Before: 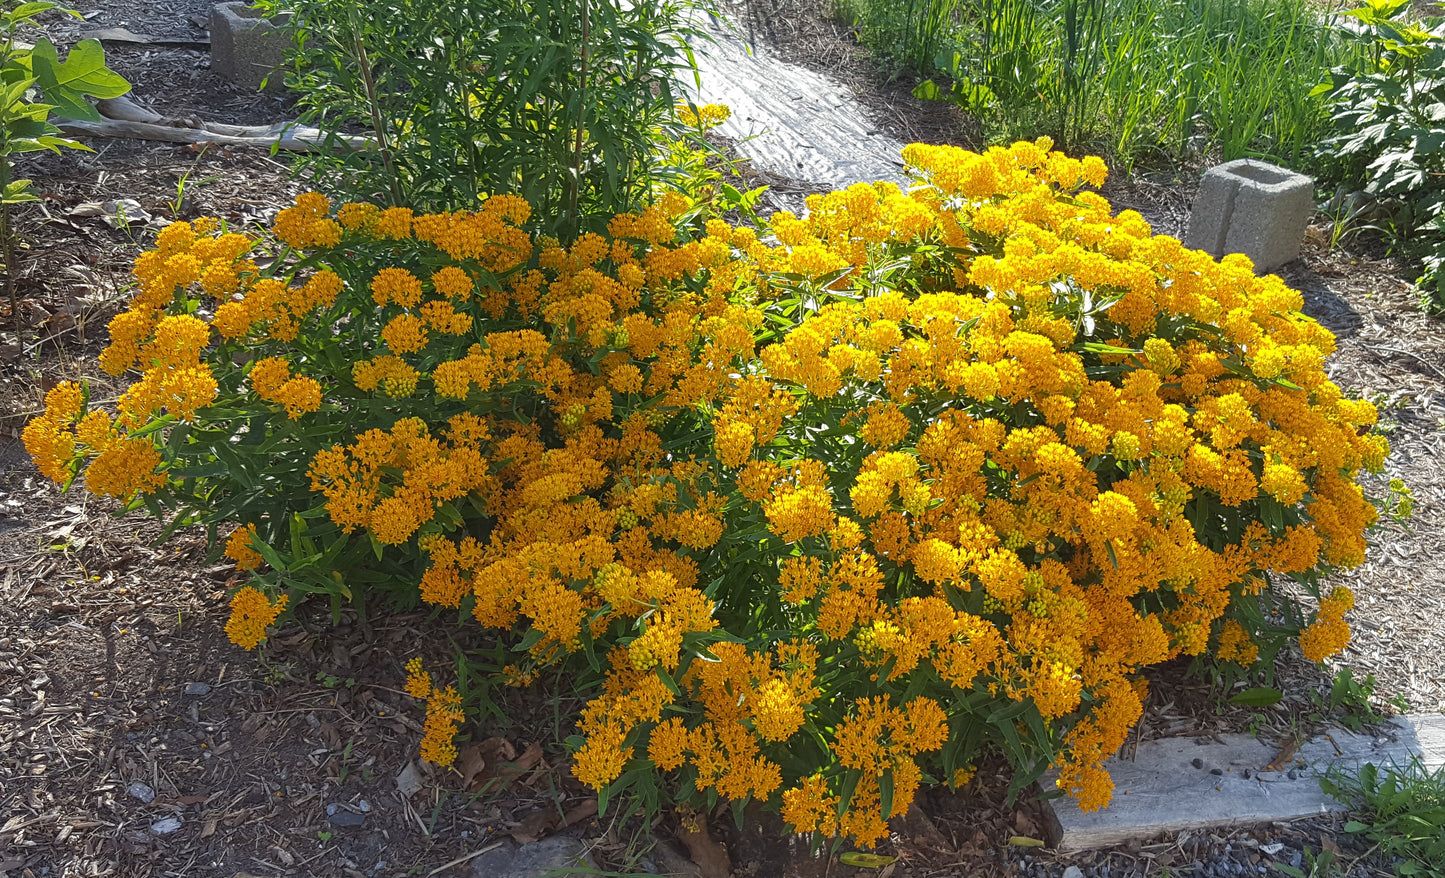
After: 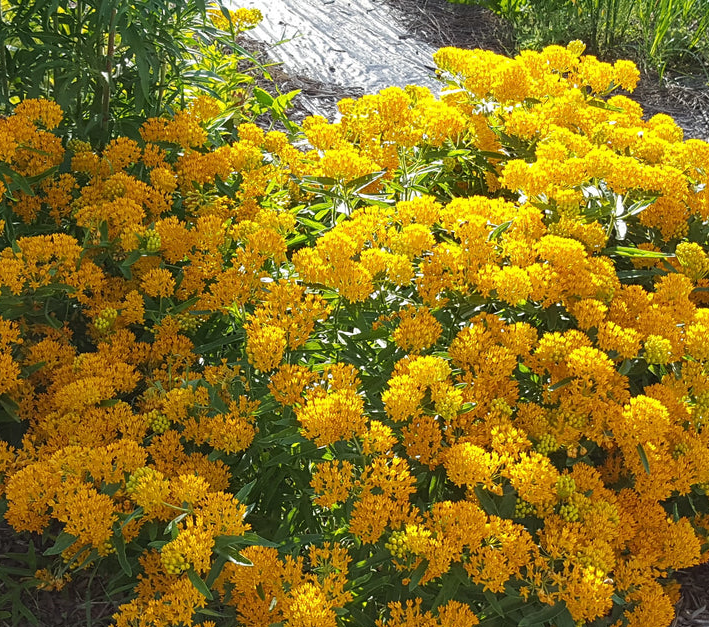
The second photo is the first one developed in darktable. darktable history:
crop: left 32.409%, top 10.941%, right 18.498%, bottom 17.536%
